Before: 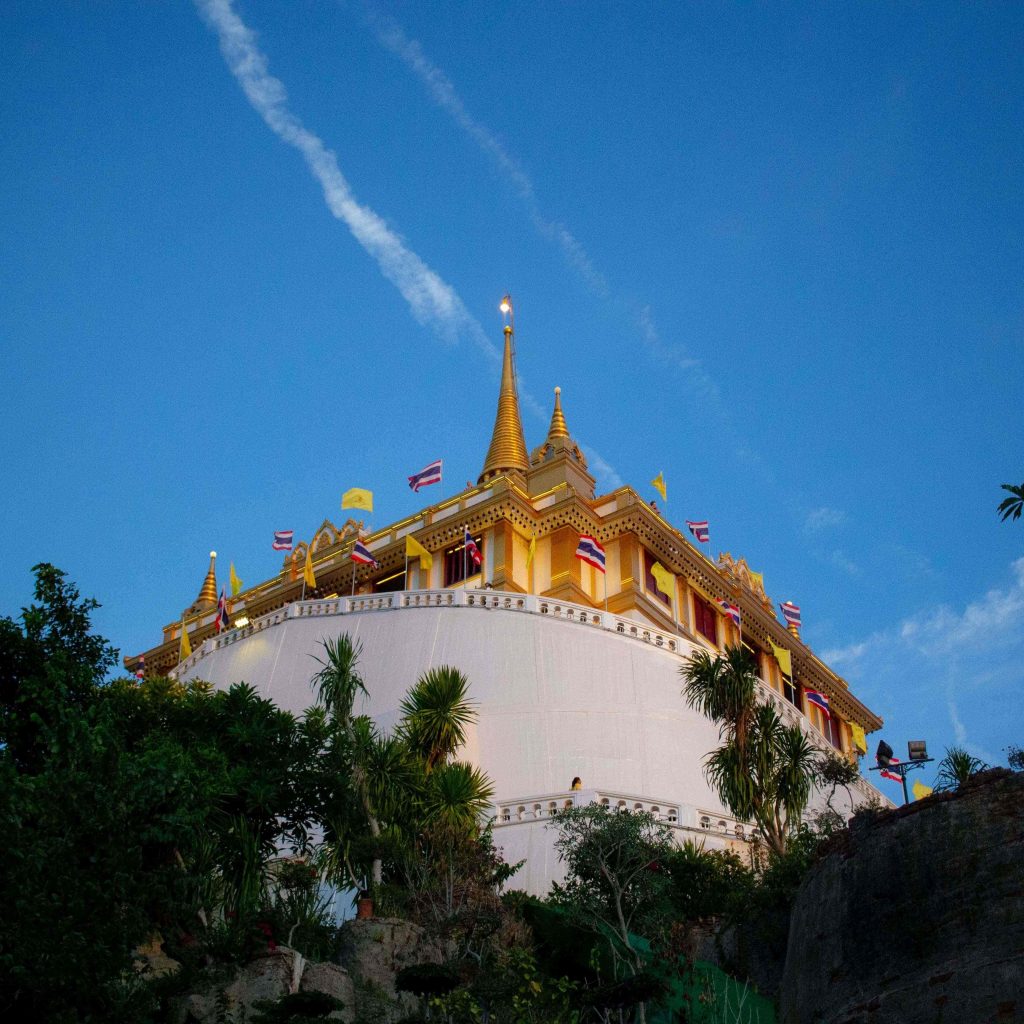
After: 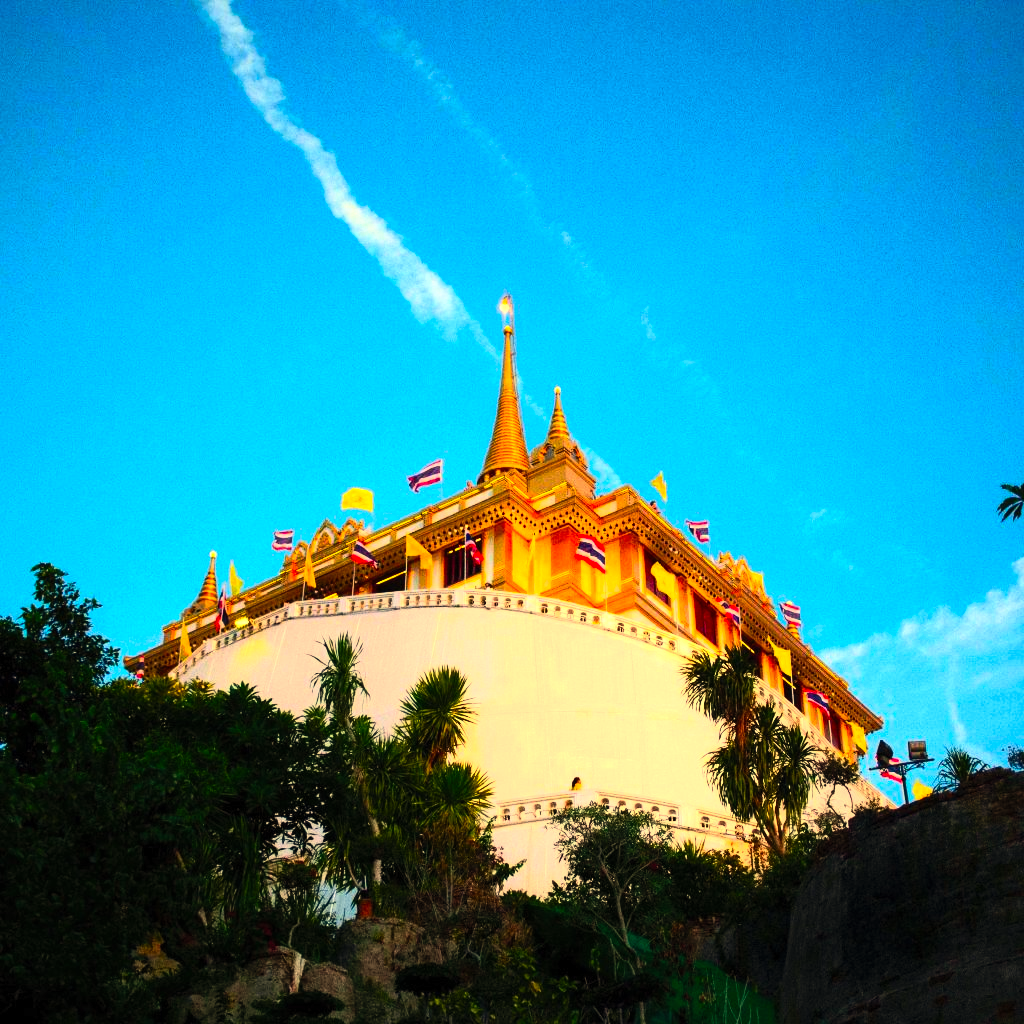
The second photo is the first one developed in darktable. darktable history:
tone equalizer: -8 EV -1.08 EV, -7 EV -1.01 EV, -6 EV -0.867 EV, -5 EV -0.578 EV, -3 EV 0.578 EV, -2 EV 0.867 EV, -1 EV 1.01 EV, +0 EV 1.08 EV, edges refinement/feathering 500, mask exposure compensation -1.57 EV, preserve details no
white balance: red 1.123, blue 0.83
contrast brightness saturation: contrast 0.2, brightness 0.2, saturation 0.8
